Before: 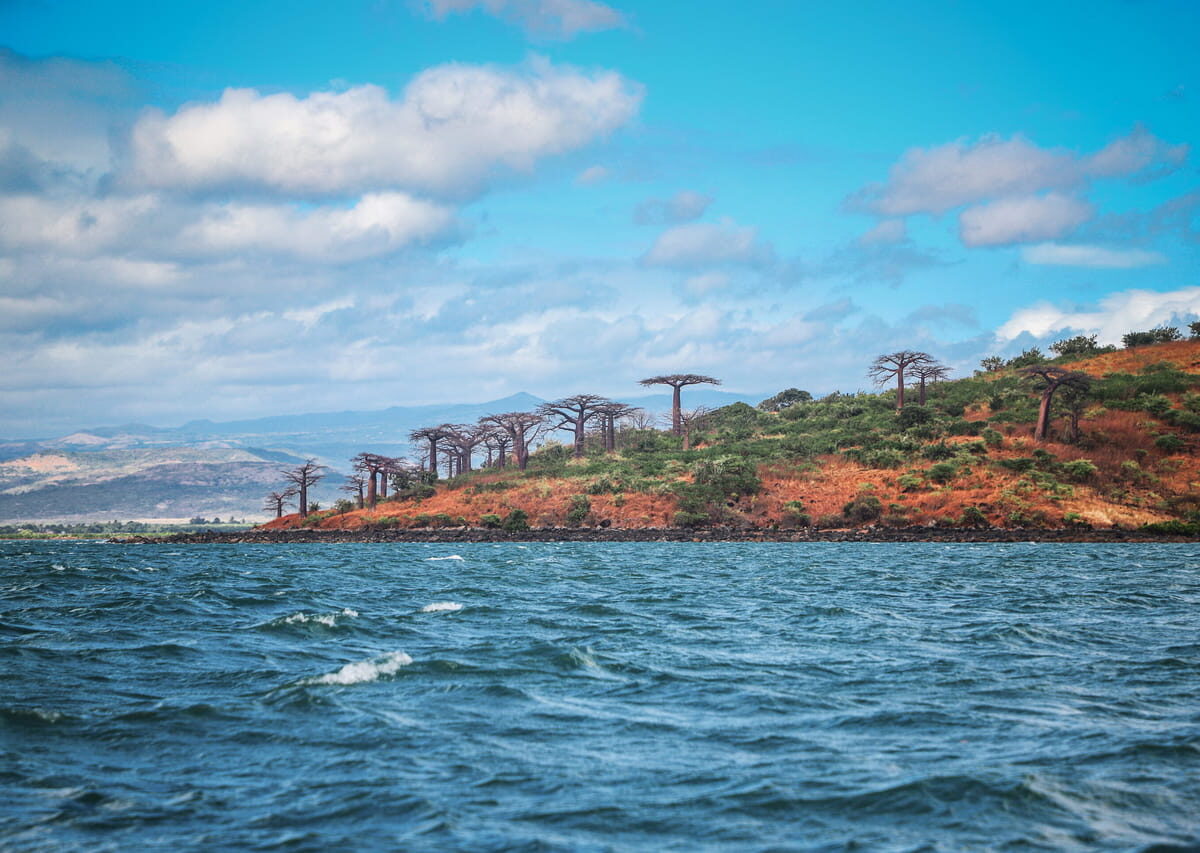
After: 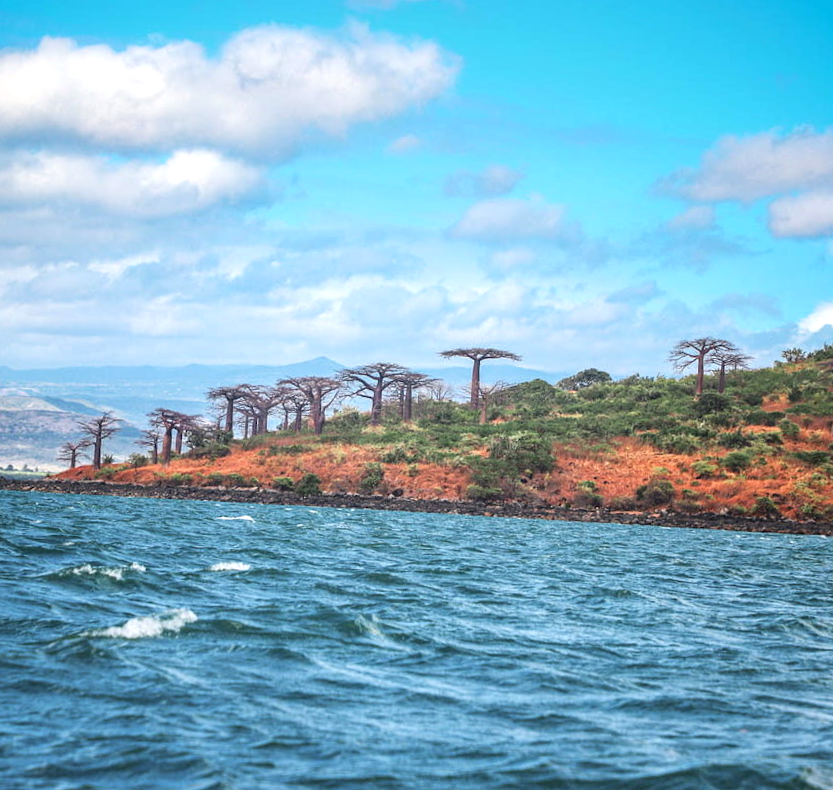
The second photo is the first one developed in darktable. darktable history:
exposure: exposure 0.367 EV, compensate highlight preservation false
crop and rotate: angle -3.27°, left 14.277%, top 0.028%, right 10.766%, bottom 0.028%
